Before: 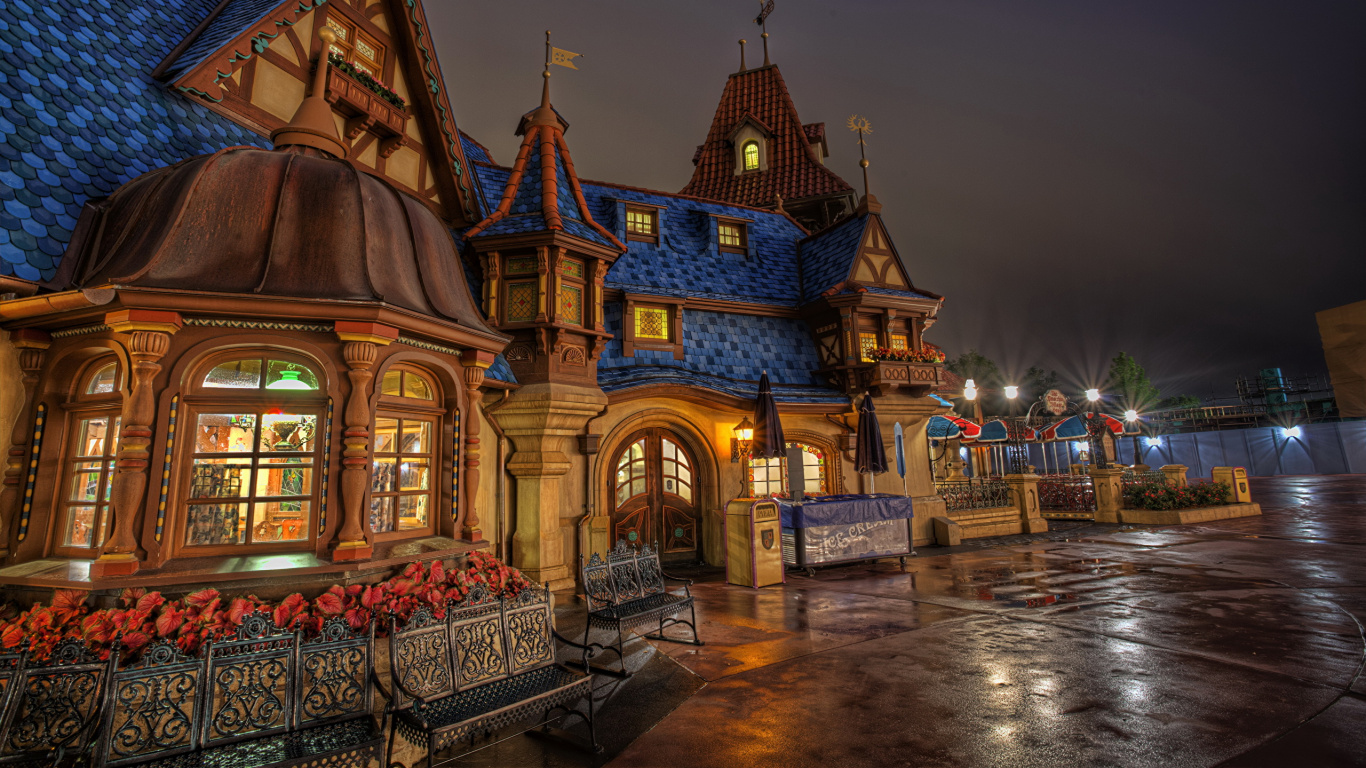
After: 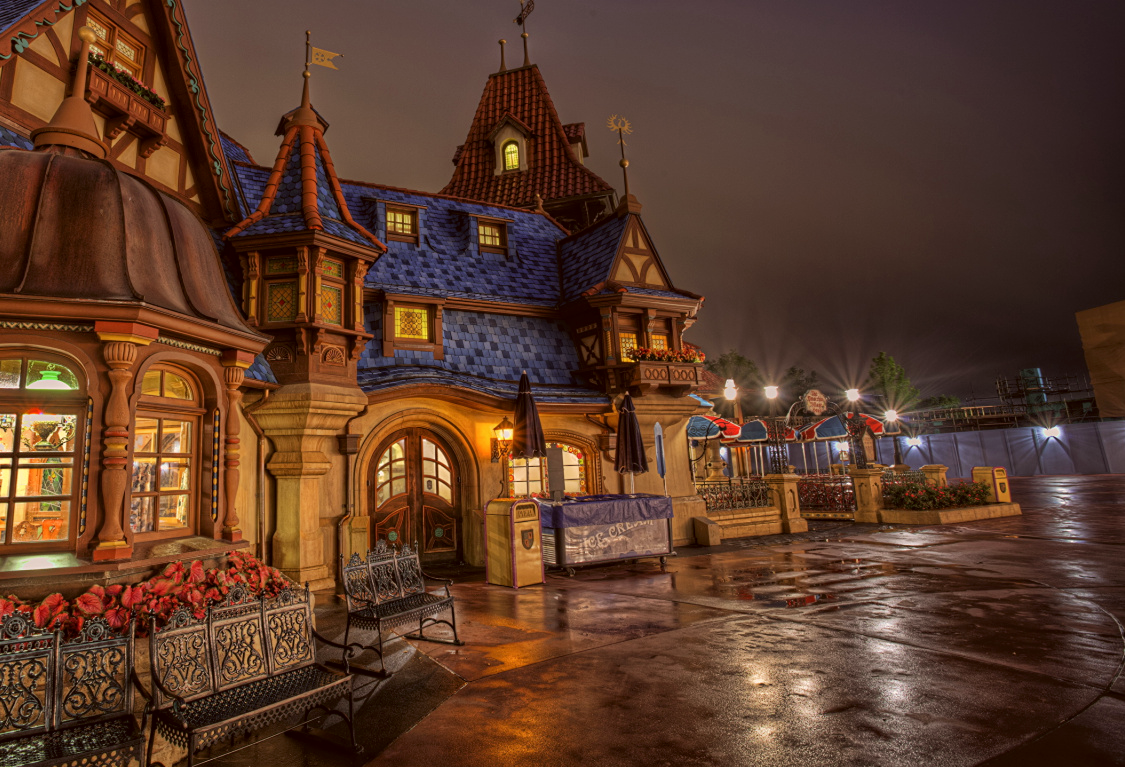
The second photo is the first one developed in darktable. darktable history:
color correction: highlights a* 6.27, highlights b* 8.19, shadows a* 5.94, shadows b* 7.23, saturation 0.9
crop: left 17.582%, bottom 0.031%
base curve: curves: ch0 [(0, 0) (0.235, 0.266) (0.503, 0.496) (0.786, 0.72) (1, 1)]
